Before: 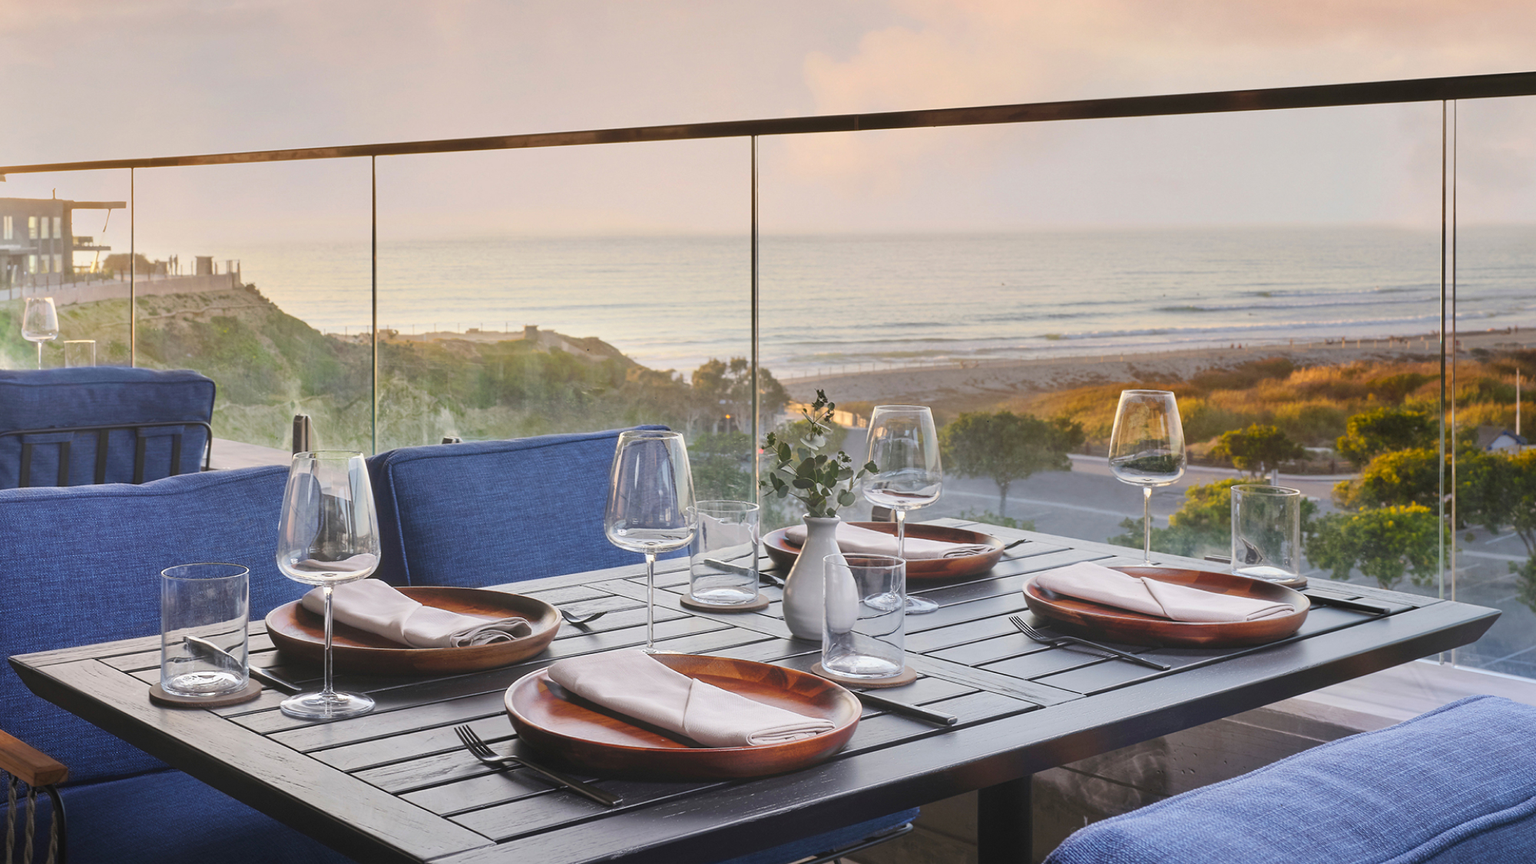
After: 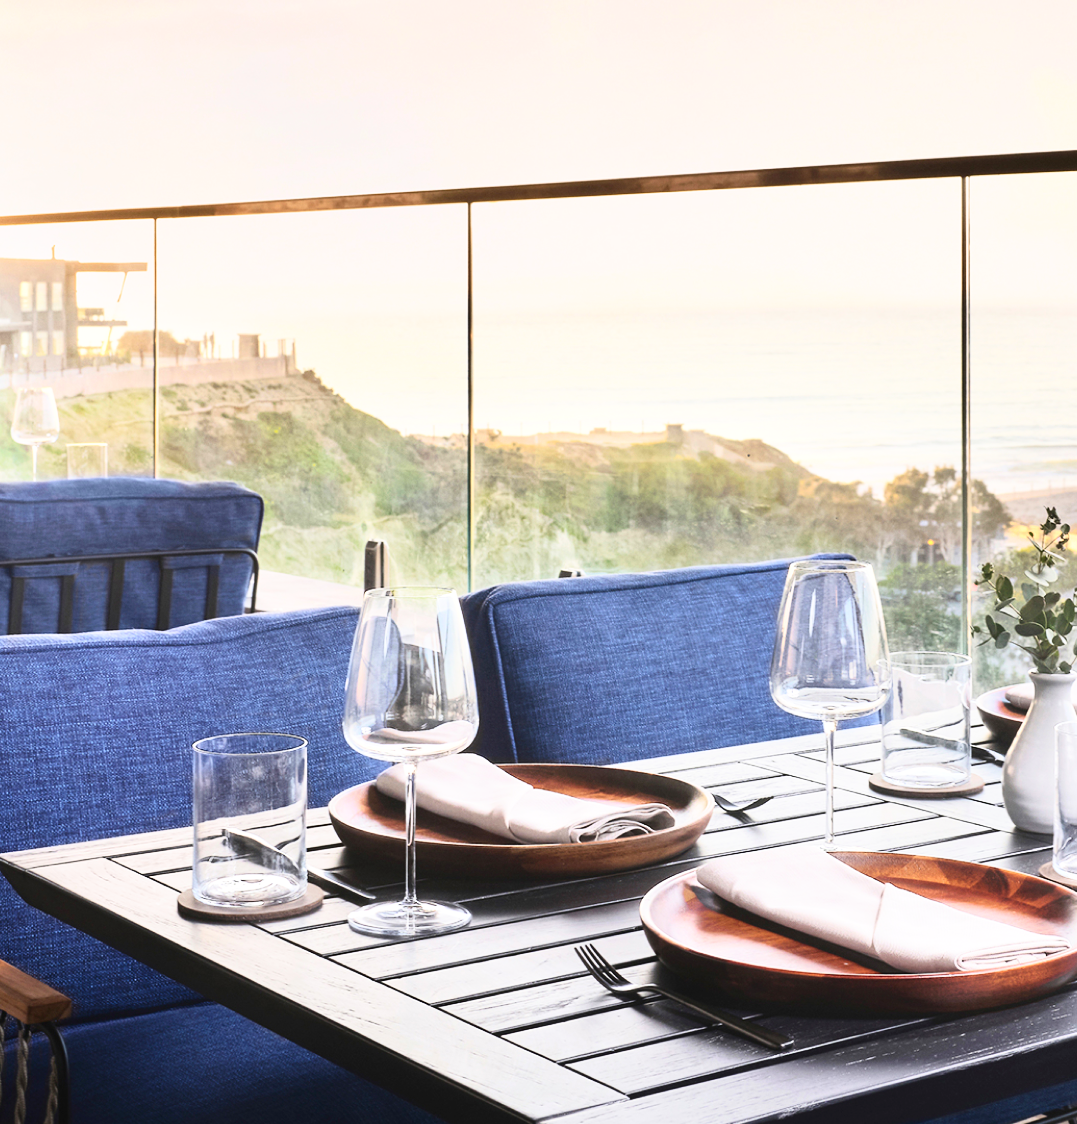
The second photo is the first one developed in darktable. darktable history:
exposure: exposure 0.373 EV, compensate highlight preservation false
base curve: curves: ch0 [(0, 0) (0.688, 0.865) (1, 1)], preserve colors none
tone curve: curves: ch0 [(0, 0) (0.195, 0.109) (0.751, 0.848) (1, 1)], color space Lab, independent channels, preserve colors none
crop: left 0.86%, right 45.241%, bottom 0.084%
